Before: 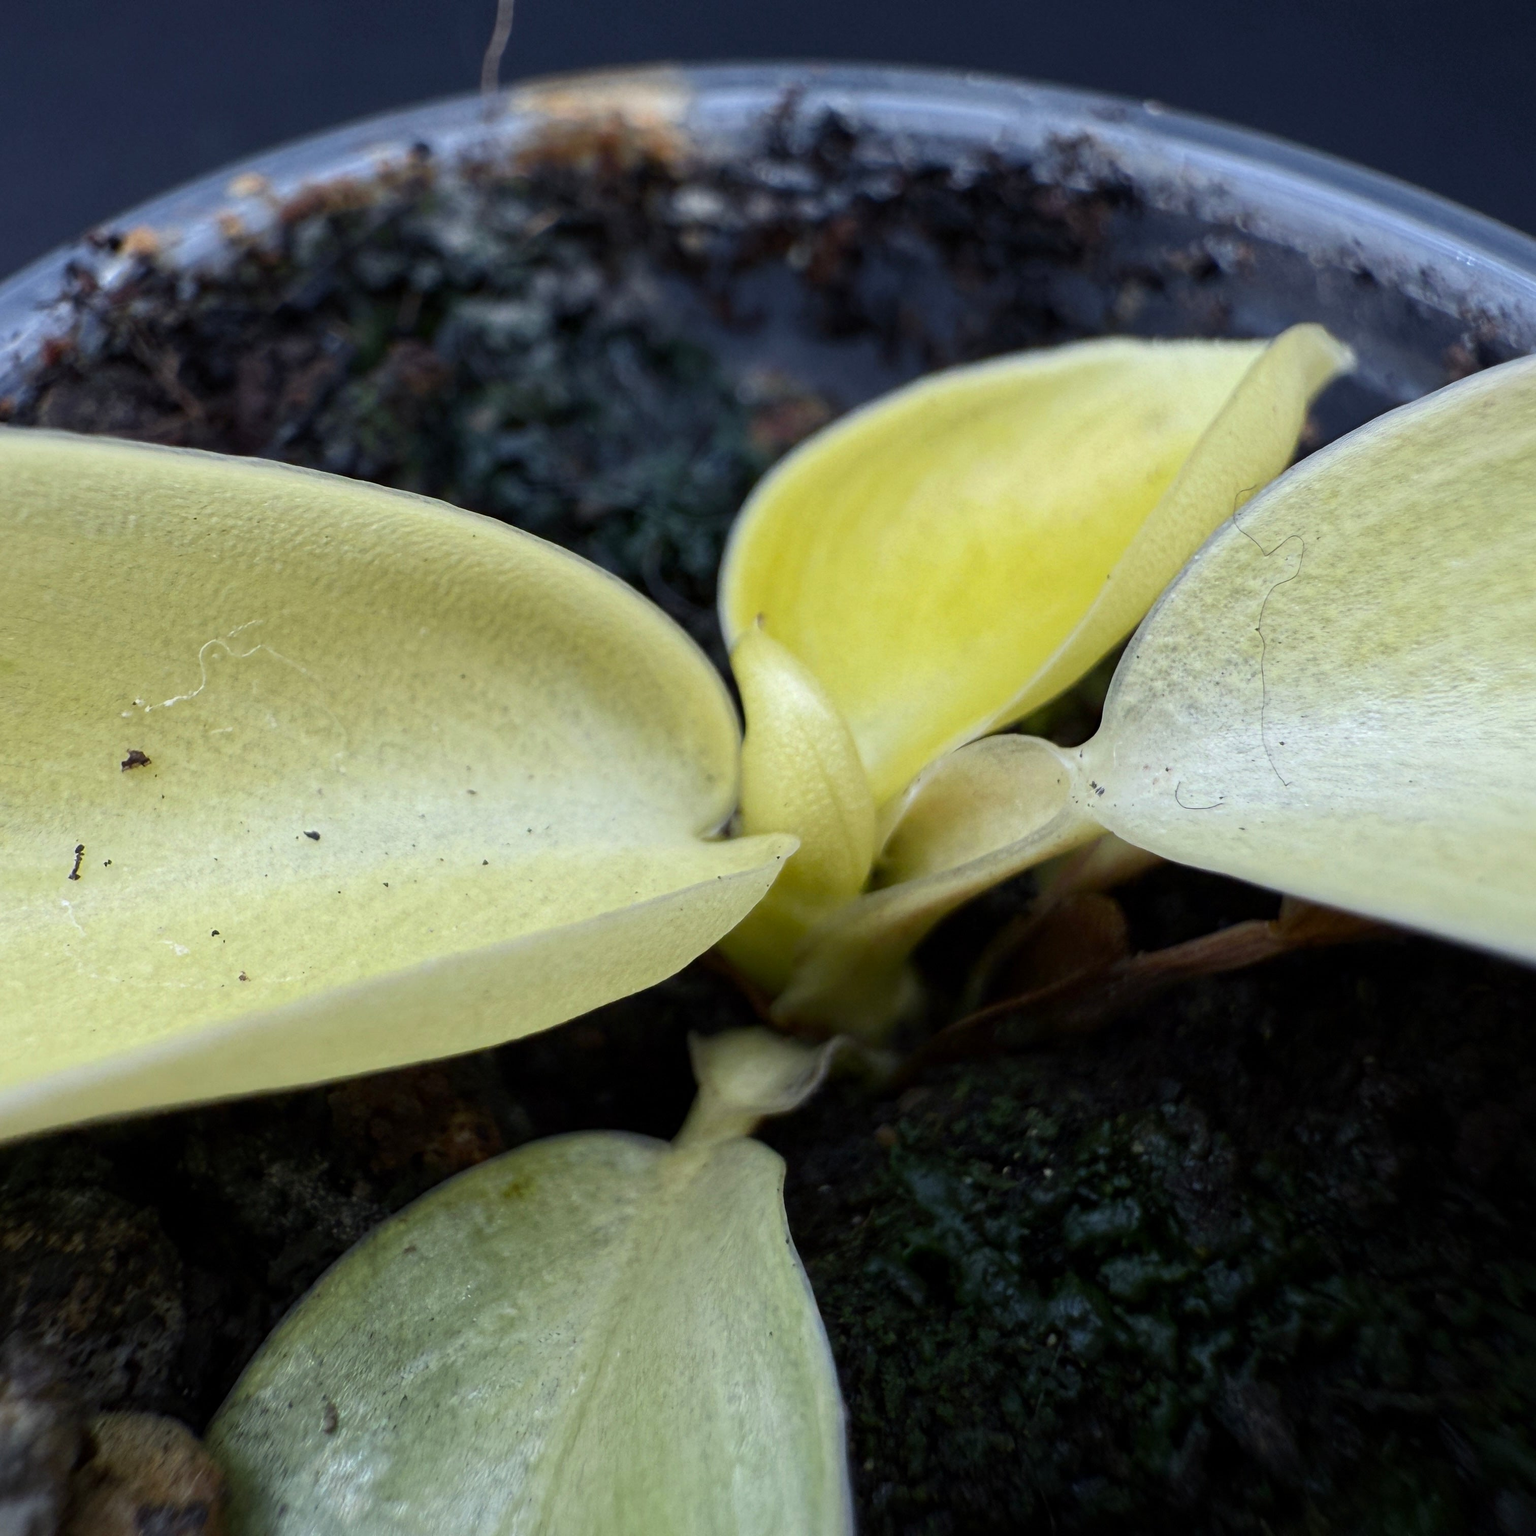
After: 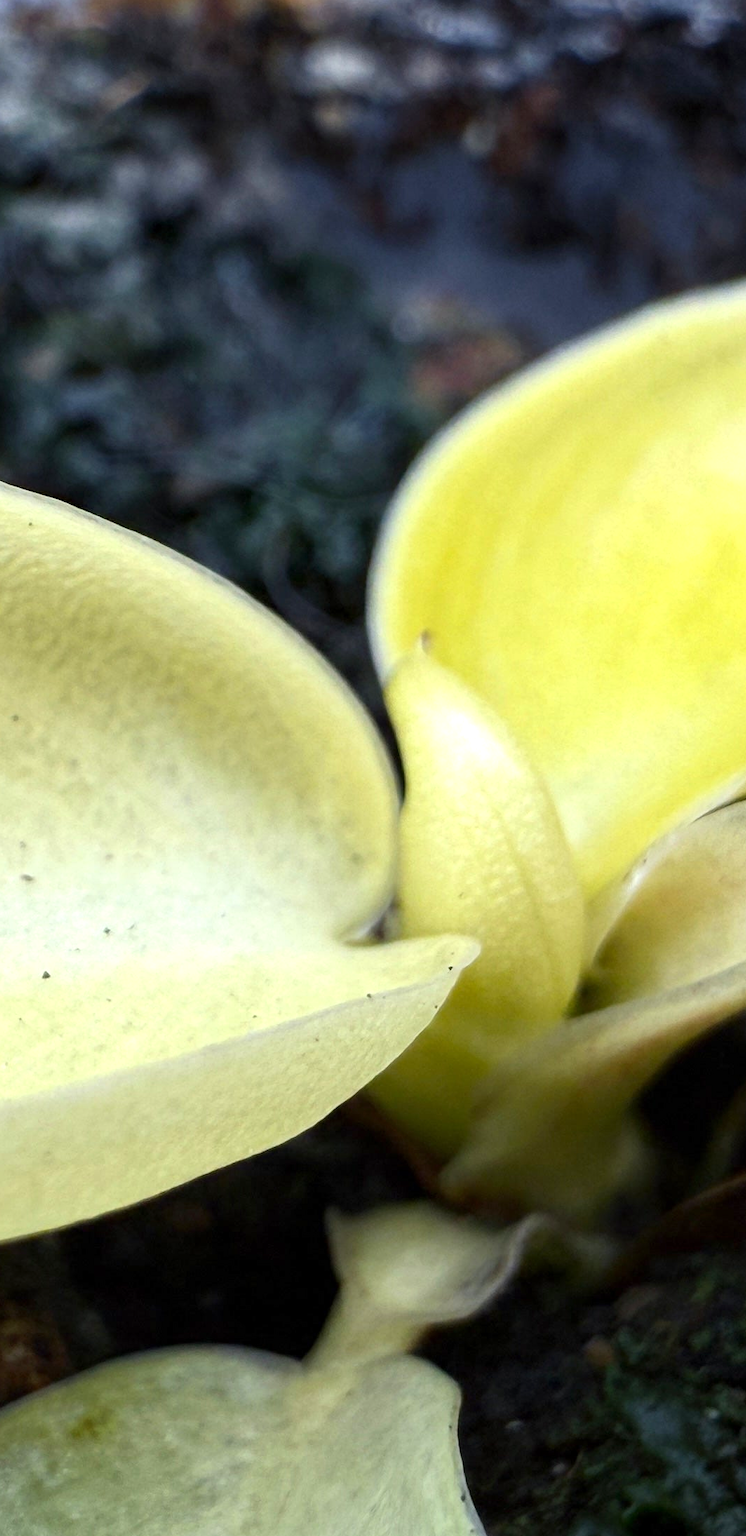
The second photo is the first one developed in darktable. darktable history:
exposure: exposure 0.6 EV, compensate highlight preservation false
crop and rotate: left 29.476%, top 10.214%, right 35.32%, bottom 17.333%
